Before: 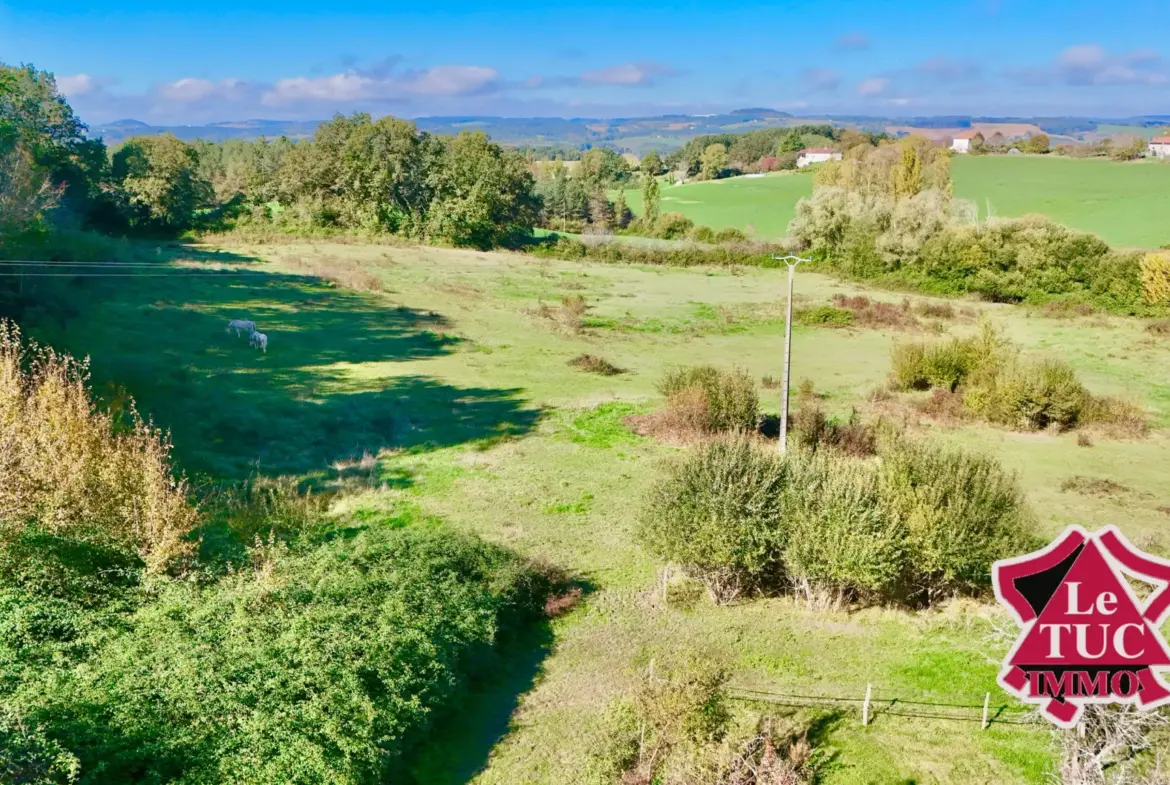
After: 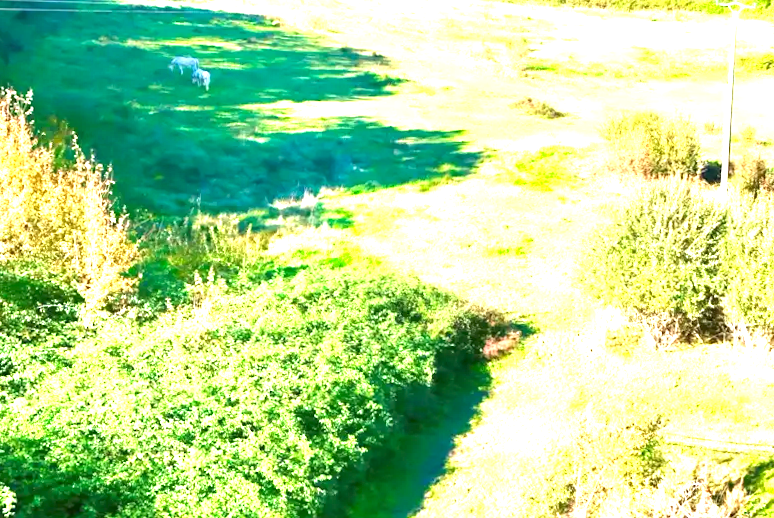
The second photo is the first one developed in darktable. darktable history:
crop and rotate: angle -0.971°, left 3.865%, top 32.335%, right 28.317%
exposure: black level correction 0, exposure 2.112 EV, compensate highlight preservation false
contrast brightness saturation: contrast 0.044, saturation 0.066
